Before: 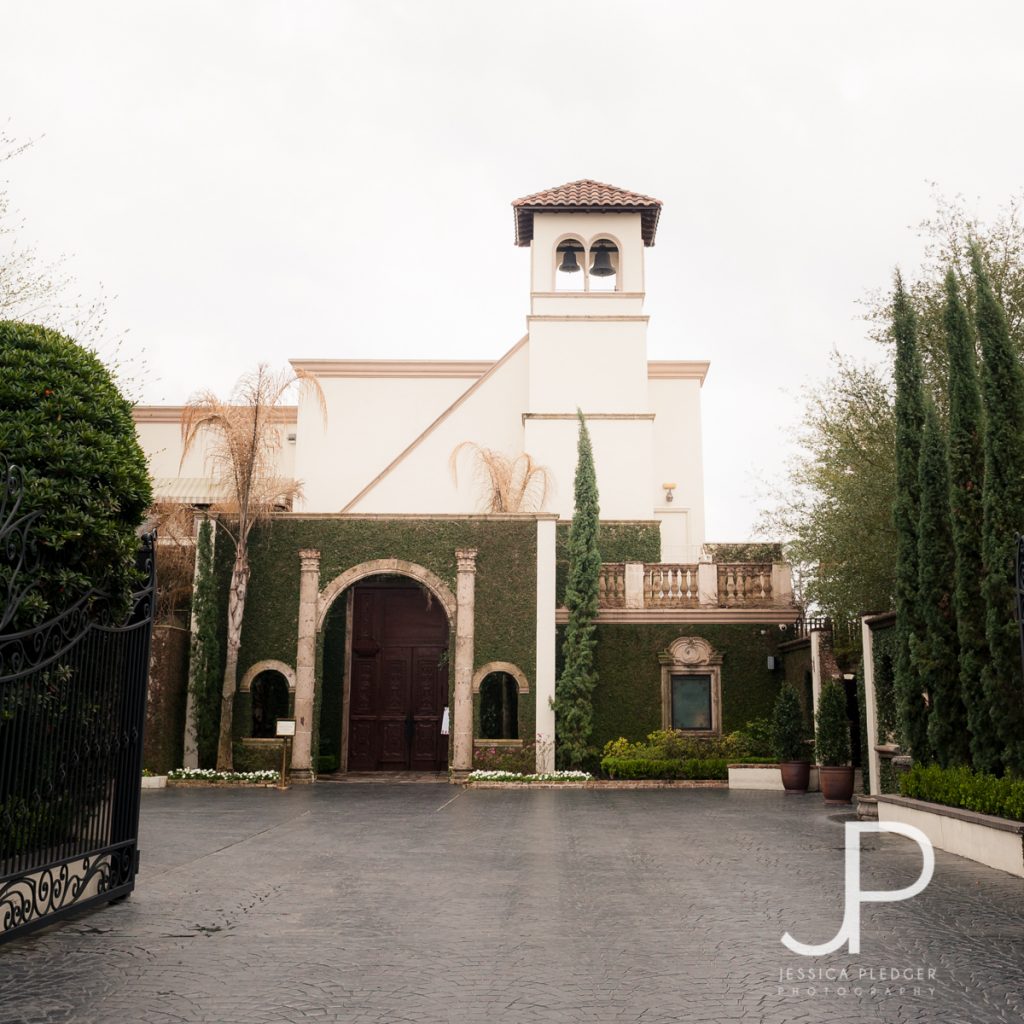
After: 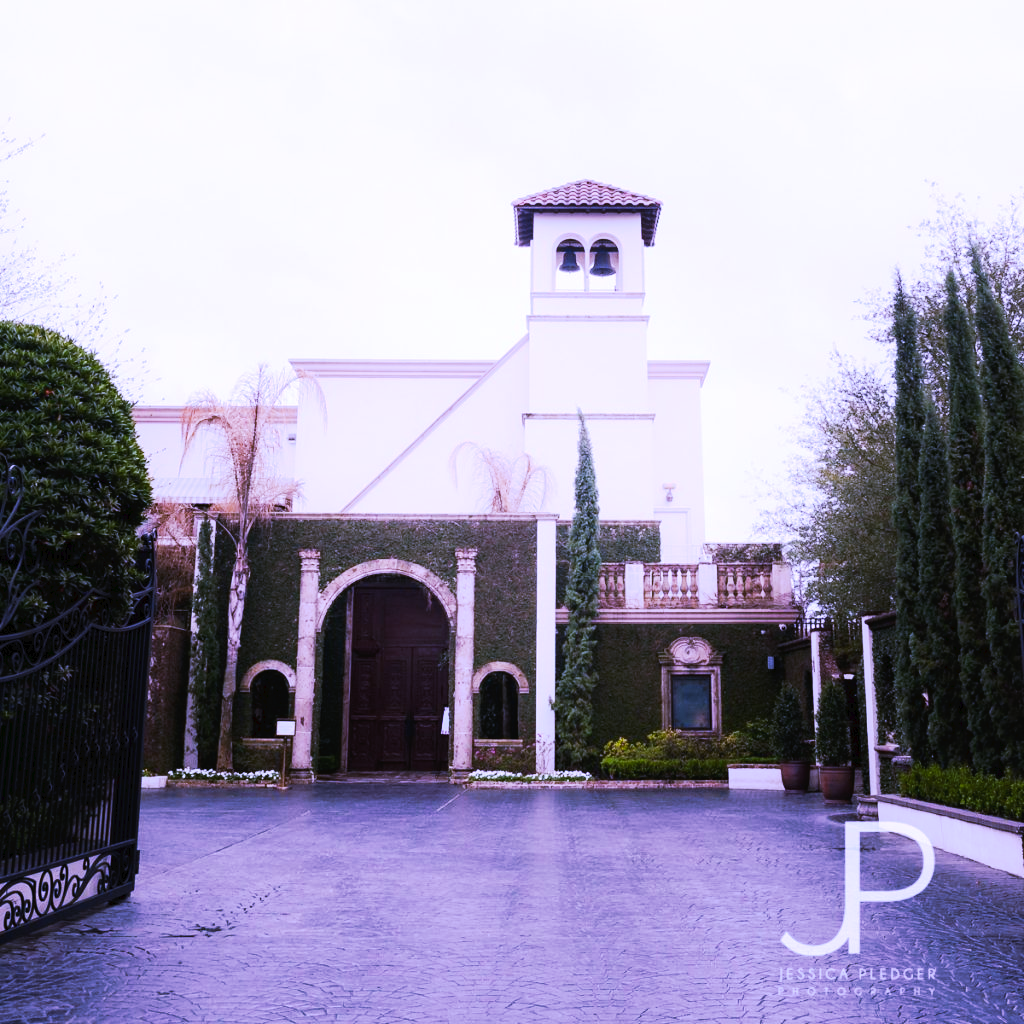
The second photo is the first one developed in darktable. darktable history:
white balance: red 0.98, blue 1.61
tone curve: curves: ch0 [(0, 0) (0.003, 0.023) (0.011, 0.024) (0.025, 0.026) (0.044, 0.035) (0.069, 0.05) (0.1, 0.071) (0.136, 0.098) (0.177, 0.135) (0.224, 0.172) (0.277, 0.227) (0.335, 0.296) (0.399, 0.372) (0.468, 0.462) (0.543, 0.58) (0.623, 0.697) (0.709, 0.789) (0.801, 0.86) (0.898, 0.918) (1, 1)], preserve colors none
